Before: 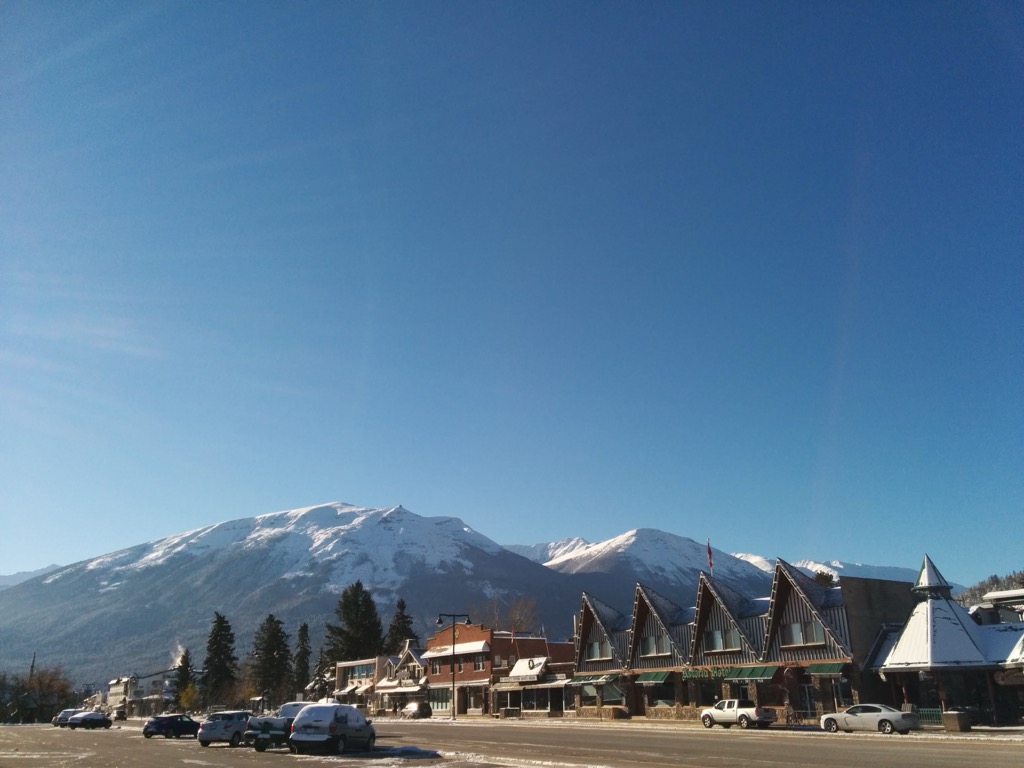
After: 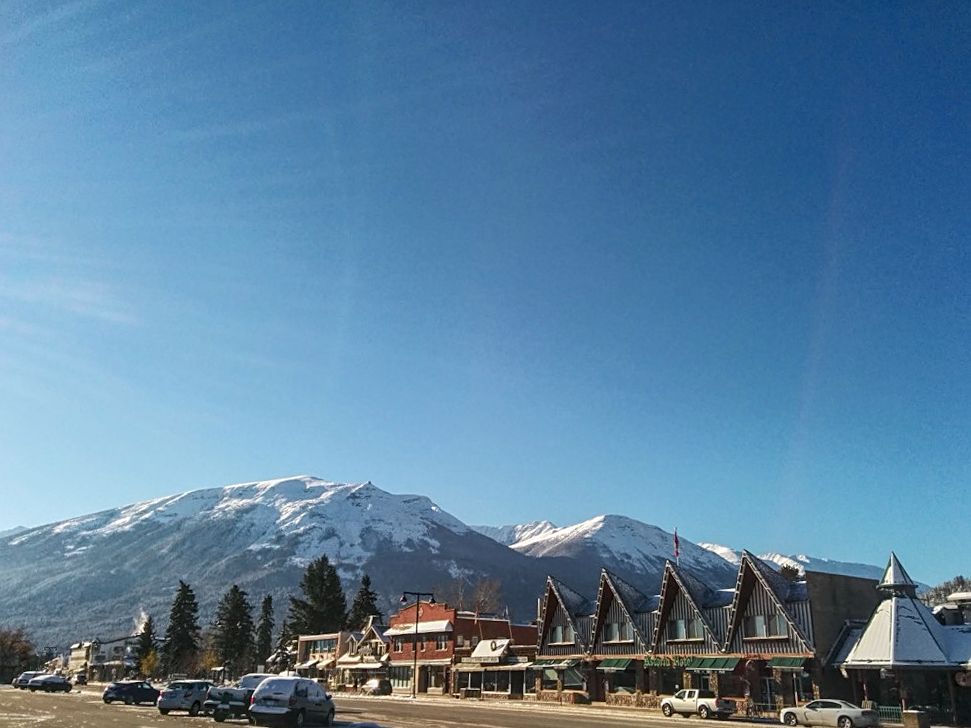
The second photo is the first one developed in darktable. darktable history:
tone curve: curves: ch0 [(0, 0.01) (0.037, 0.032) (0.131, 0.108) (0.275, 0.256) (0.483, 0.512) (0.61, 0.665) (0.696, 0.742) (0.792, 0.819) (0.911, 0.925) (0.997, 0.995)]; ch1 [(0, 0) (0.308, 0.29) (0.425, 0.411) (0.492, 0.488) (0.505, 0.503) (0.527, 0.531) (0.568, 0.594) (0.683, 0.702) (0.746, 0.77) (1, 1)]; ch2 [(0, 0) (0.246, 0.233) (0.36, 0.352) (0.415, 0.415) (0.485, 0.487) (0.502, 0.504) (0.525, 0.523) (0.539, 0.553) (0.587, 0.594) (0.636, 0.652) (0.711, 0.729) (0.845, 0.855) (0.998, 0.977)], color space Lab, independent channels, preserve colors none
local contrast: highlights 74%, shadows 55%, detail 176%, midtone range 0.207
sharpen: on, module defaults
crop and rotate: angle -2.38°
